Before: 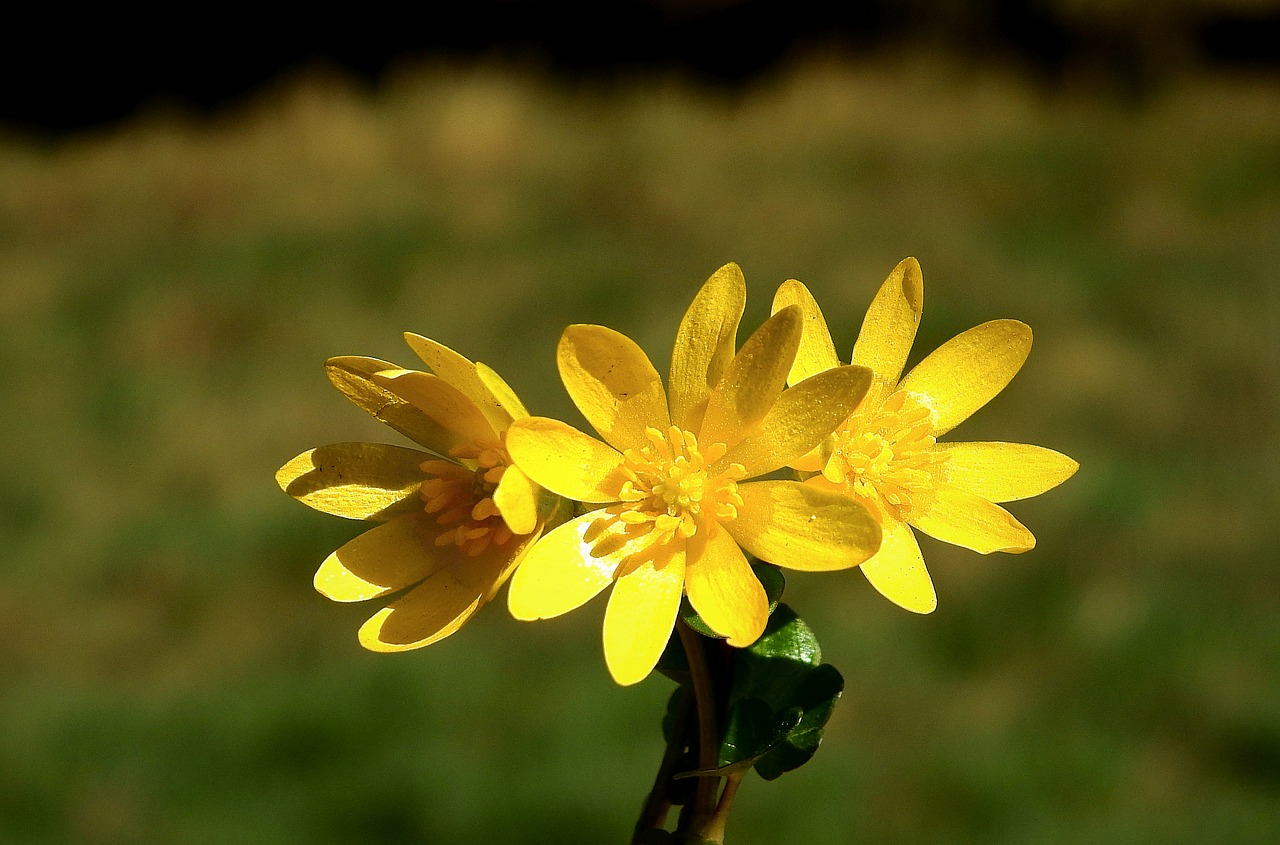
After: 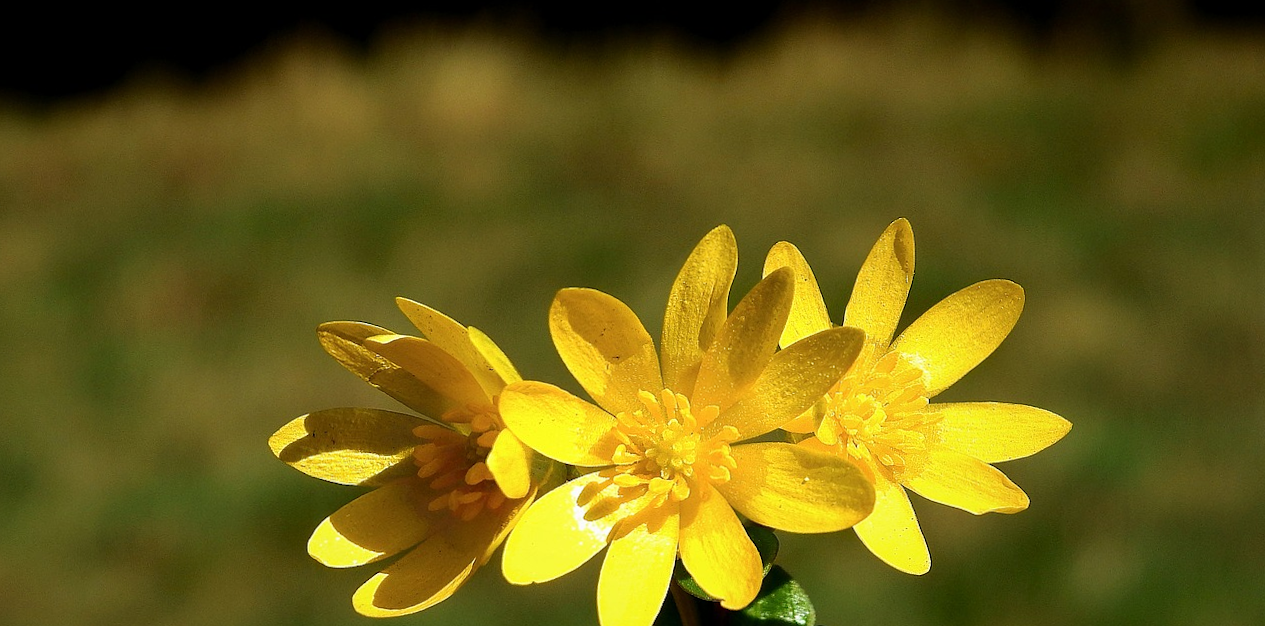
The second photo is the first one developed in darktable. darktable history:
crop: top 3.857%, bottom 21.132%
rotate and perspective: rotation -0.45°, automatic cropping original format, crop left 0.008, crop right 0.992, crop top 0.012, crop bottom 0.988
